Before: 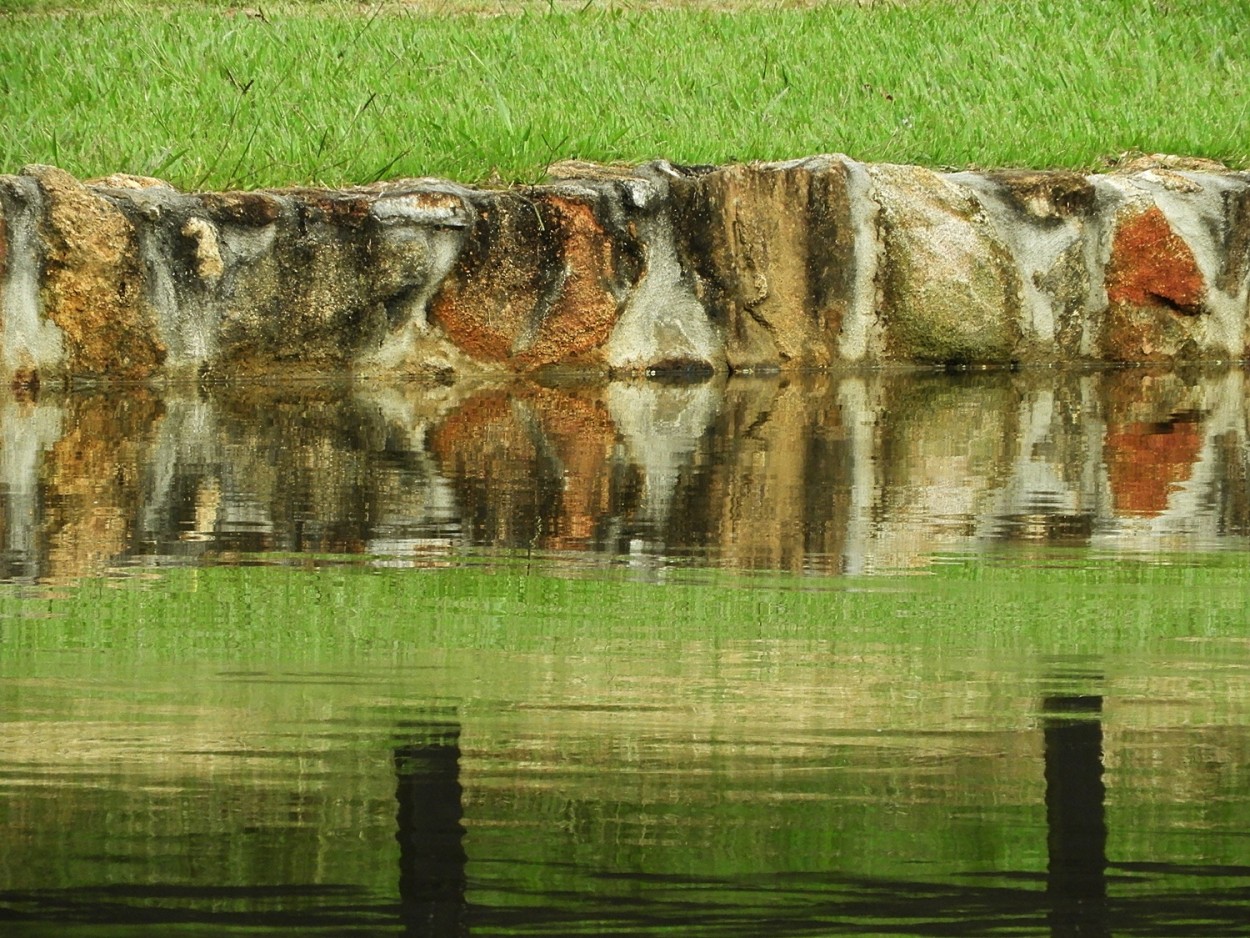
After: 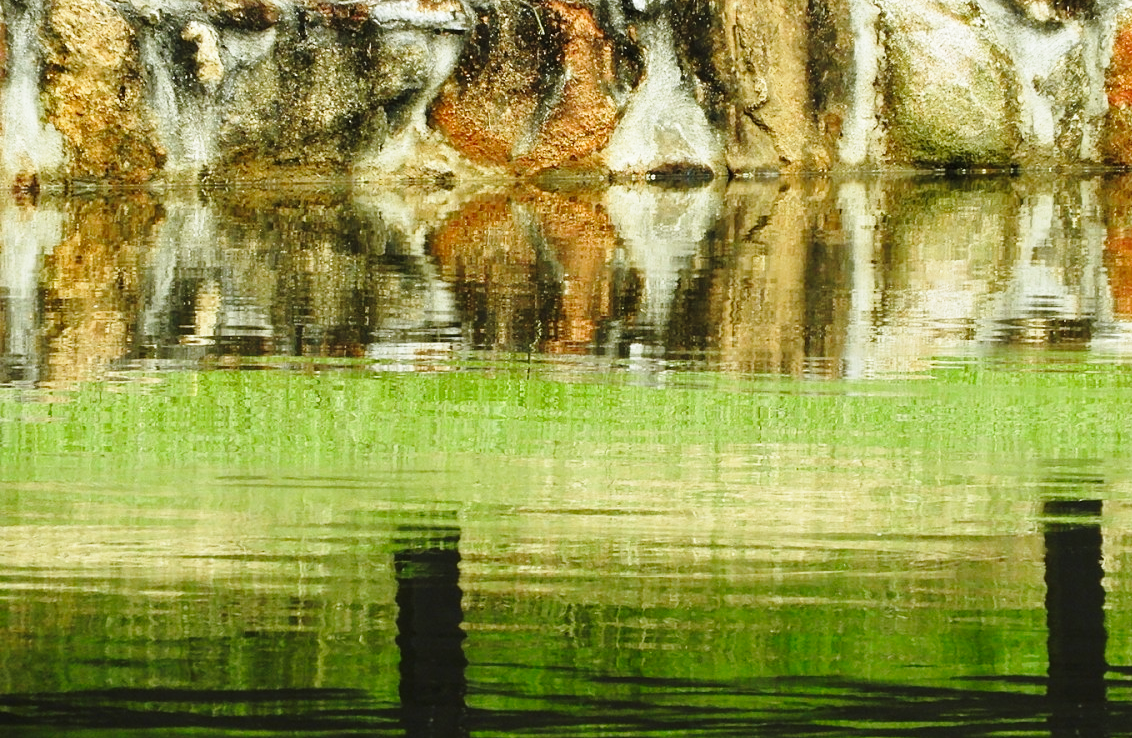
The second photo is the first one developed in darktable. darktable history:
white balance: red 0.974, blue 1.044
base curve: curves: ch0 [(0, 0) (0.028, 0.03) (0.121, 0.232) (0.46, 0.748) (0.859, 0.968) (1, 1)], preserve colors none
crop: top 20.916%, right 9.437%, bottom 0.316%
